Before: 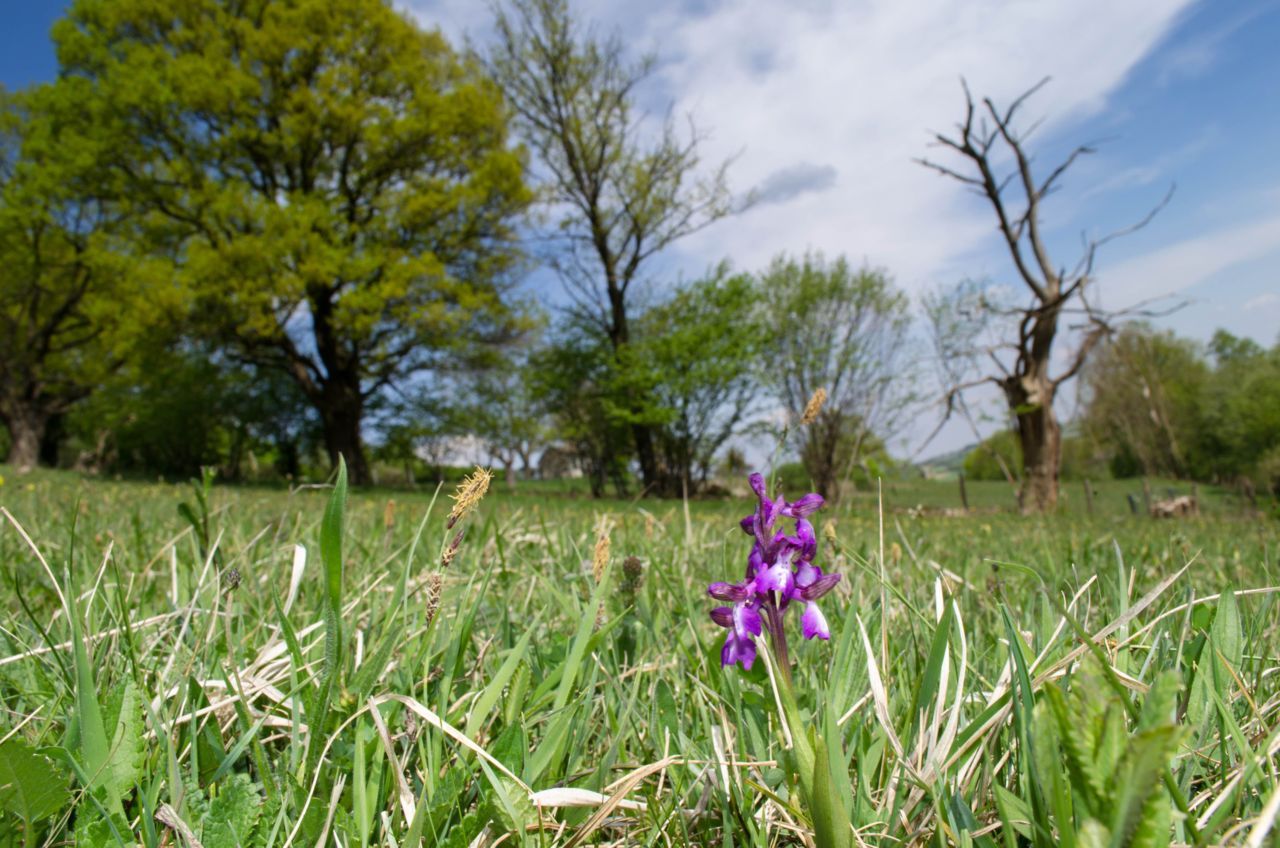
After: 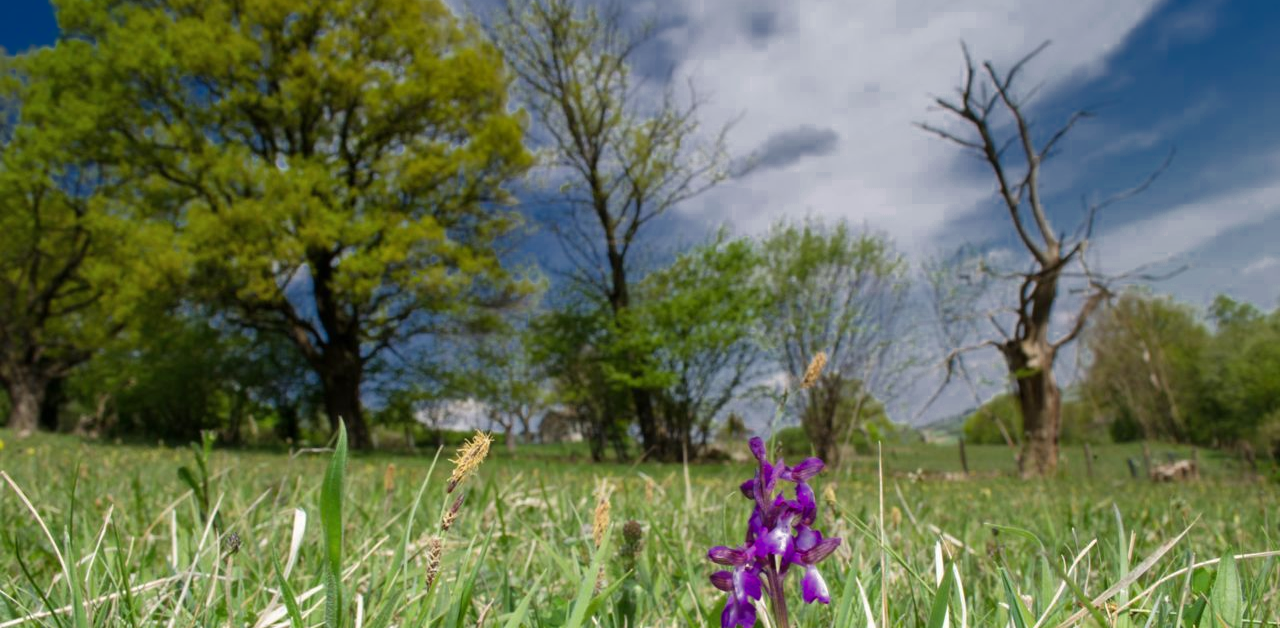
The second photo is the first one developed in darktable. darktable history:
color zones: curves: ch0 [(0, 0.497) (0.143, 0.5) (0.286, 0.5) (0.429, 0.483) (0.571, 0.116) (0.714, -0.006) (0.857, 0.28) (1, 0.497)]
shadows and highlights: radius 127.93, shadows 30.34, highlights -31.06, low approximation 0.01, soften with gaussian
crop: top 4.31%, bottom 21.524%
